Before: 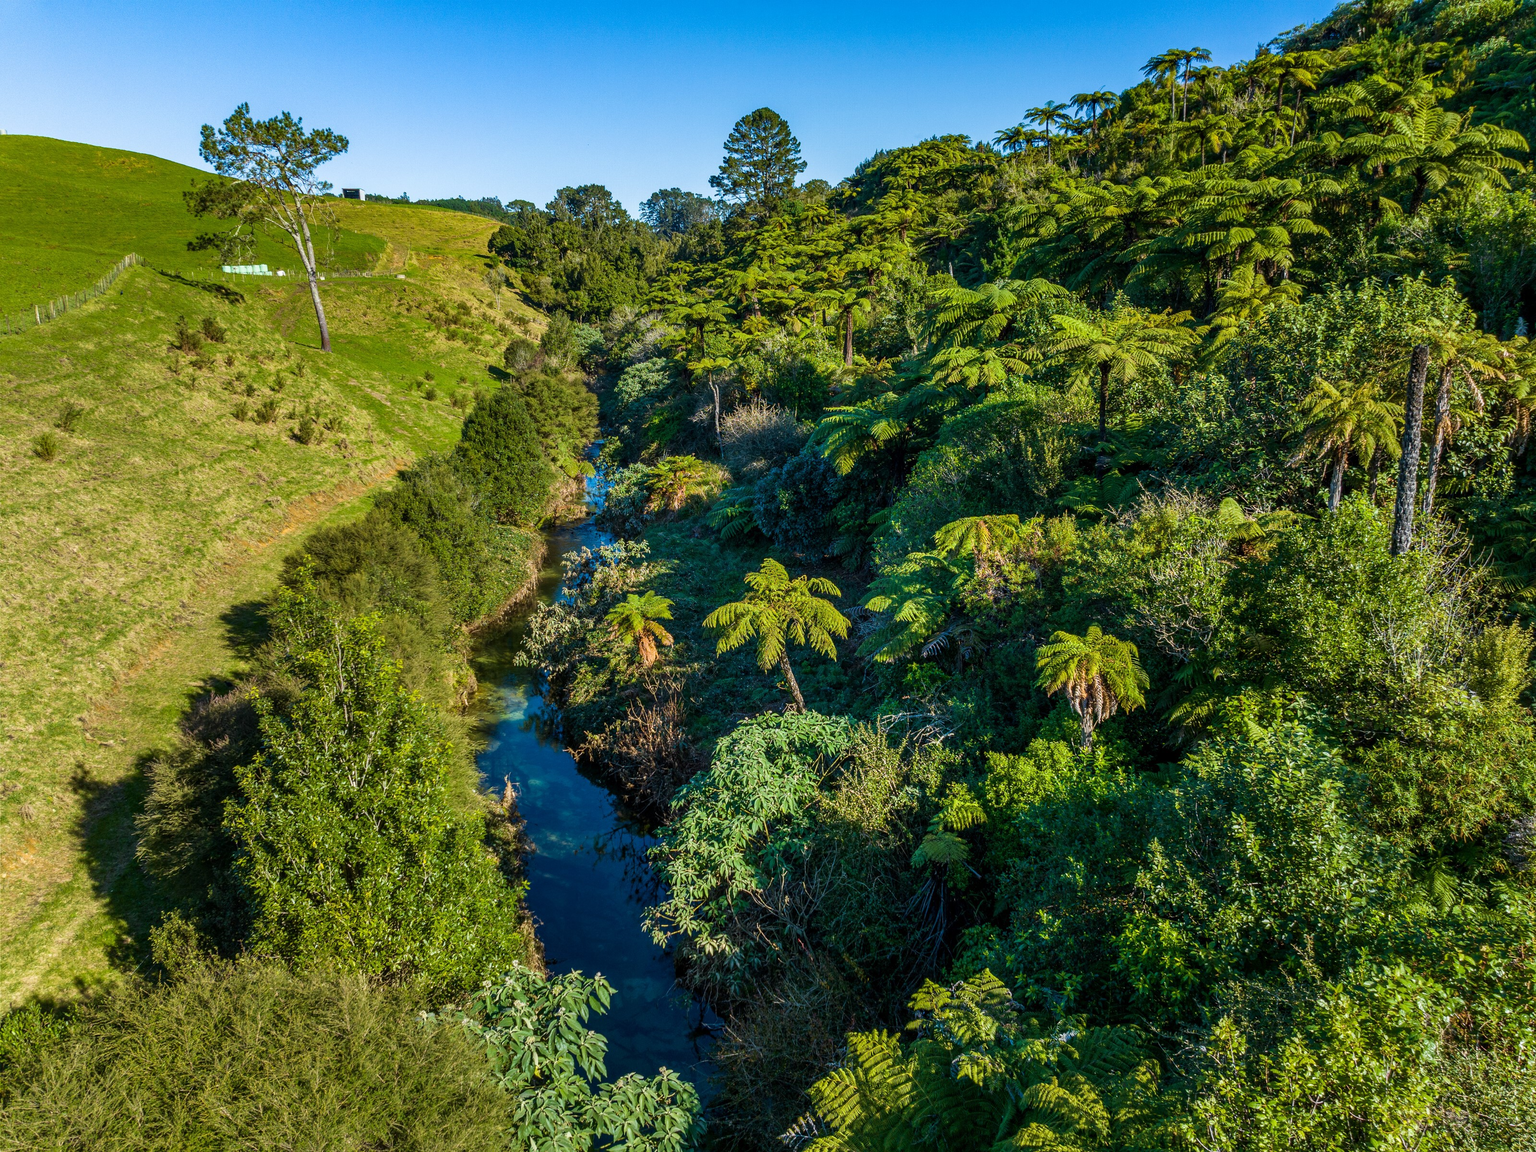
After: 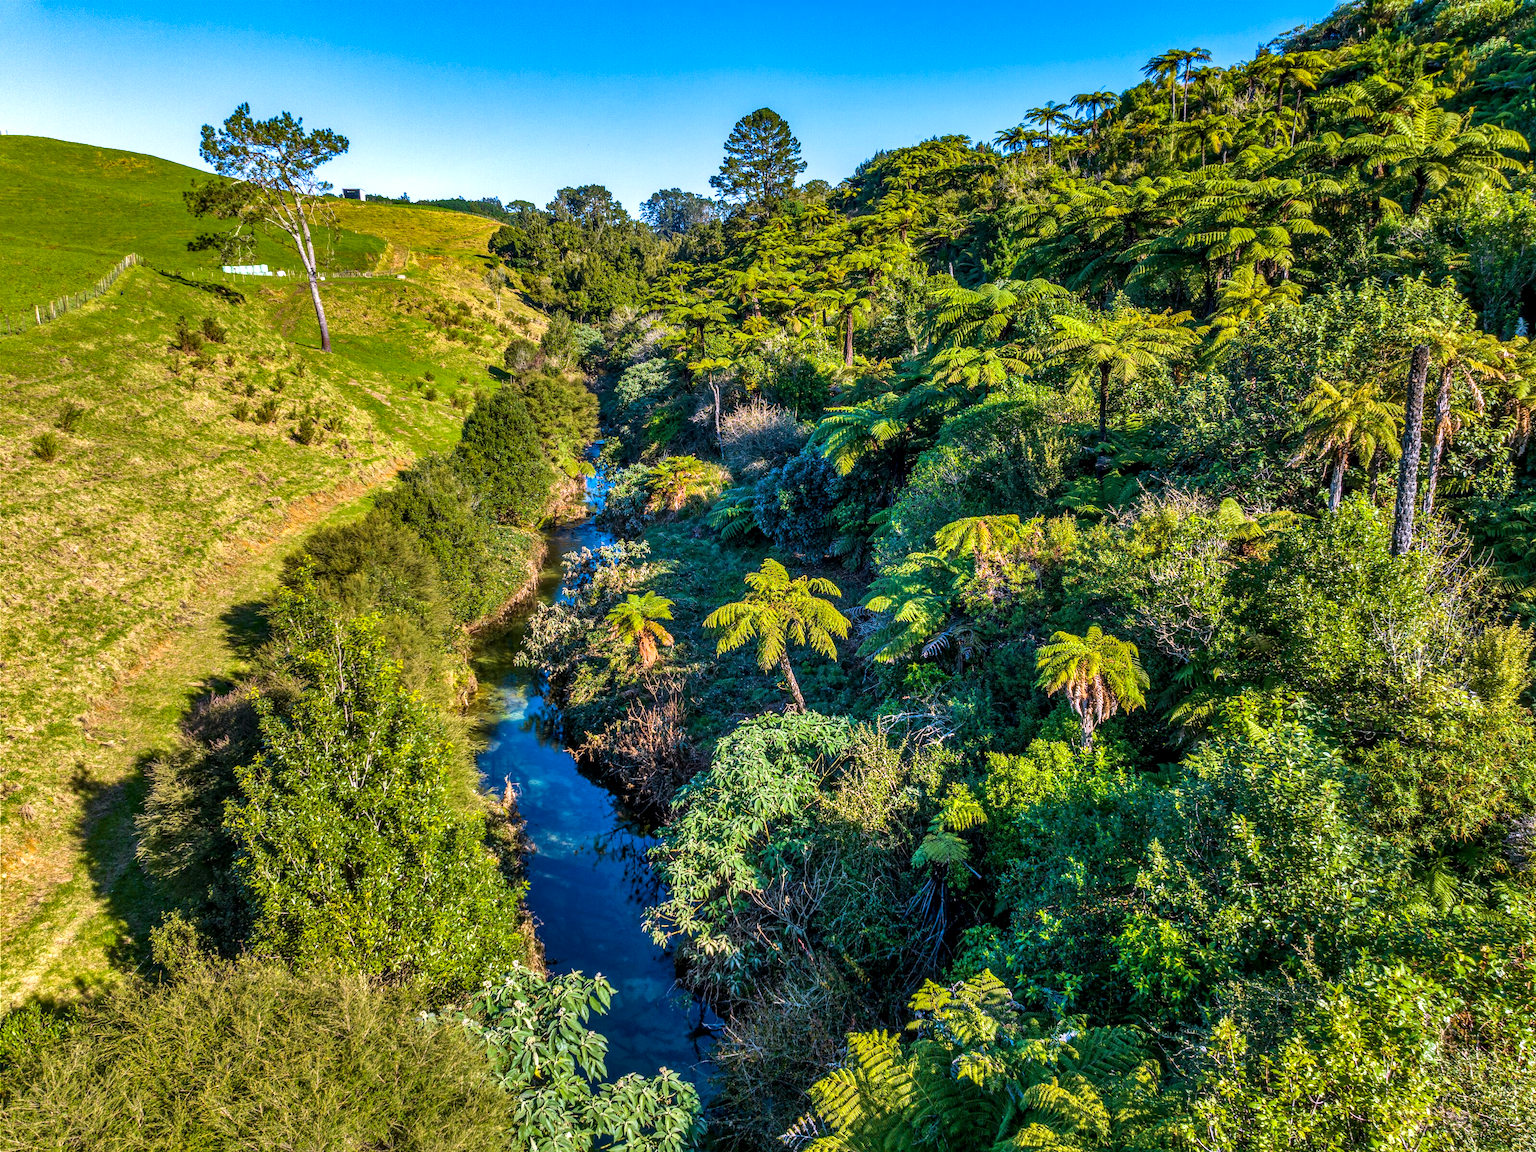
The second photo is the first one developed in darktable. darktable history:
exposure: exposure 0.4 EV, compensate highlight preservation false
rotate and perspective: crop left 0, crop top 0
white balance: red 1.066, blue 1.119
color correction: saturation 1.11
local contrast: on, module defaults
shadows and highlights: soften with gaussian
